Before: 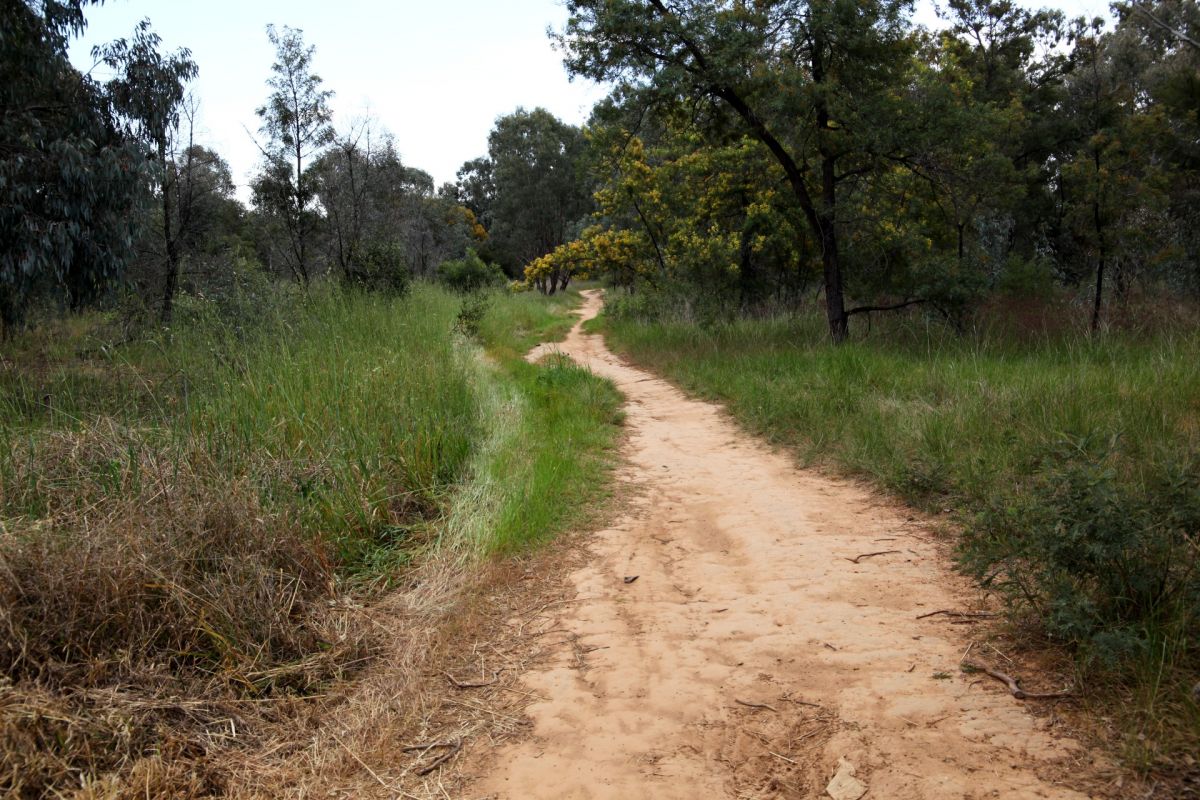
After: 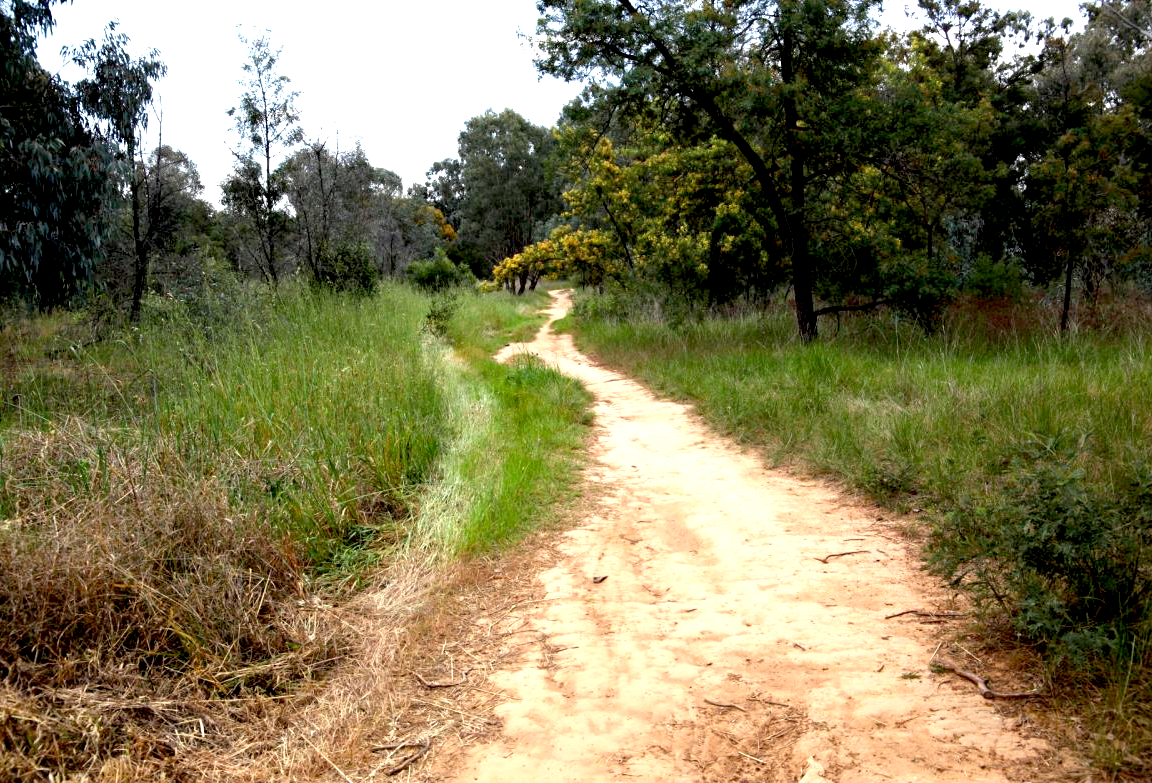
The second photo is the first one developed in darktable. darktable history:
crop and rotate: left 2.633%, right 1.303%, bottom 2.119%
exposure: black level correction 0.01, exposure 1 EV, compensate highlight preservation false
